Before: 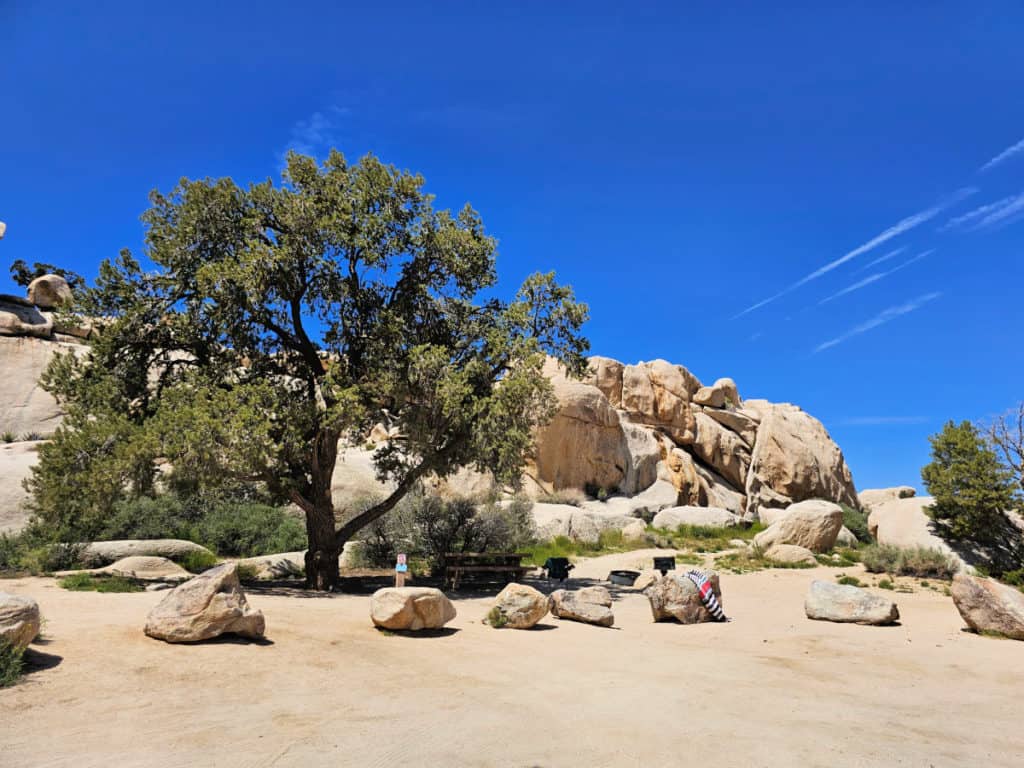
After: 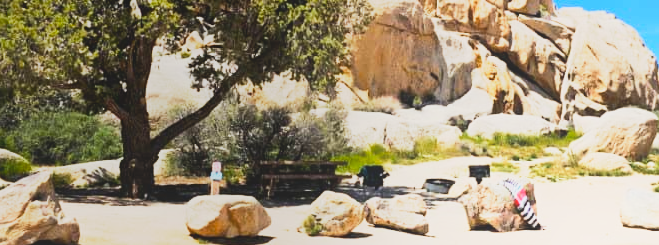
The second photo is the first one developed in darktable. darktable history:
color balance rgb: linear chroma grading › shadows -8%, linear chroma grading › global chroma 10%, perceptual saturation grading › global saturation 2%, perceptual saturation grading › highlights -2%, perceptual saturation grading › mid-tones 4%, perceptual saturation grading › shadows 8%, perceptual brilliance grading › global brilliance 2%, perceptual brilliance grading › highlights -4%, global vibrance 16%, saturation formula JzAzBz (2021)
shadows and highlights: shadows -24.28, highlights 49.77, soften with gaussian
base curve: curves: ch0 [(0, 0) (0.088, 0.125) (0.176, 0.251) (0.354, 0.501) (0.613, 0.749) (1, 0.877)], preserve colors none
local contrast: detail 70%
crop: left 18.091%, top 51.13%, right 17.525%, bottom 16.85%
tone equalizer: -8 EV -0.75 EV, -7 EV -0.7 EV, -6 EV -0.6 EV, -5 EV -0.4 EV, -3 EV 0.4 EV, -2 EV 0.6 EV, -1 EV 0.7 EV, +0 EV 0.75 EV, edges refinement/feathering 500, mask exposure compensation -1.57 EV, preserve details no
